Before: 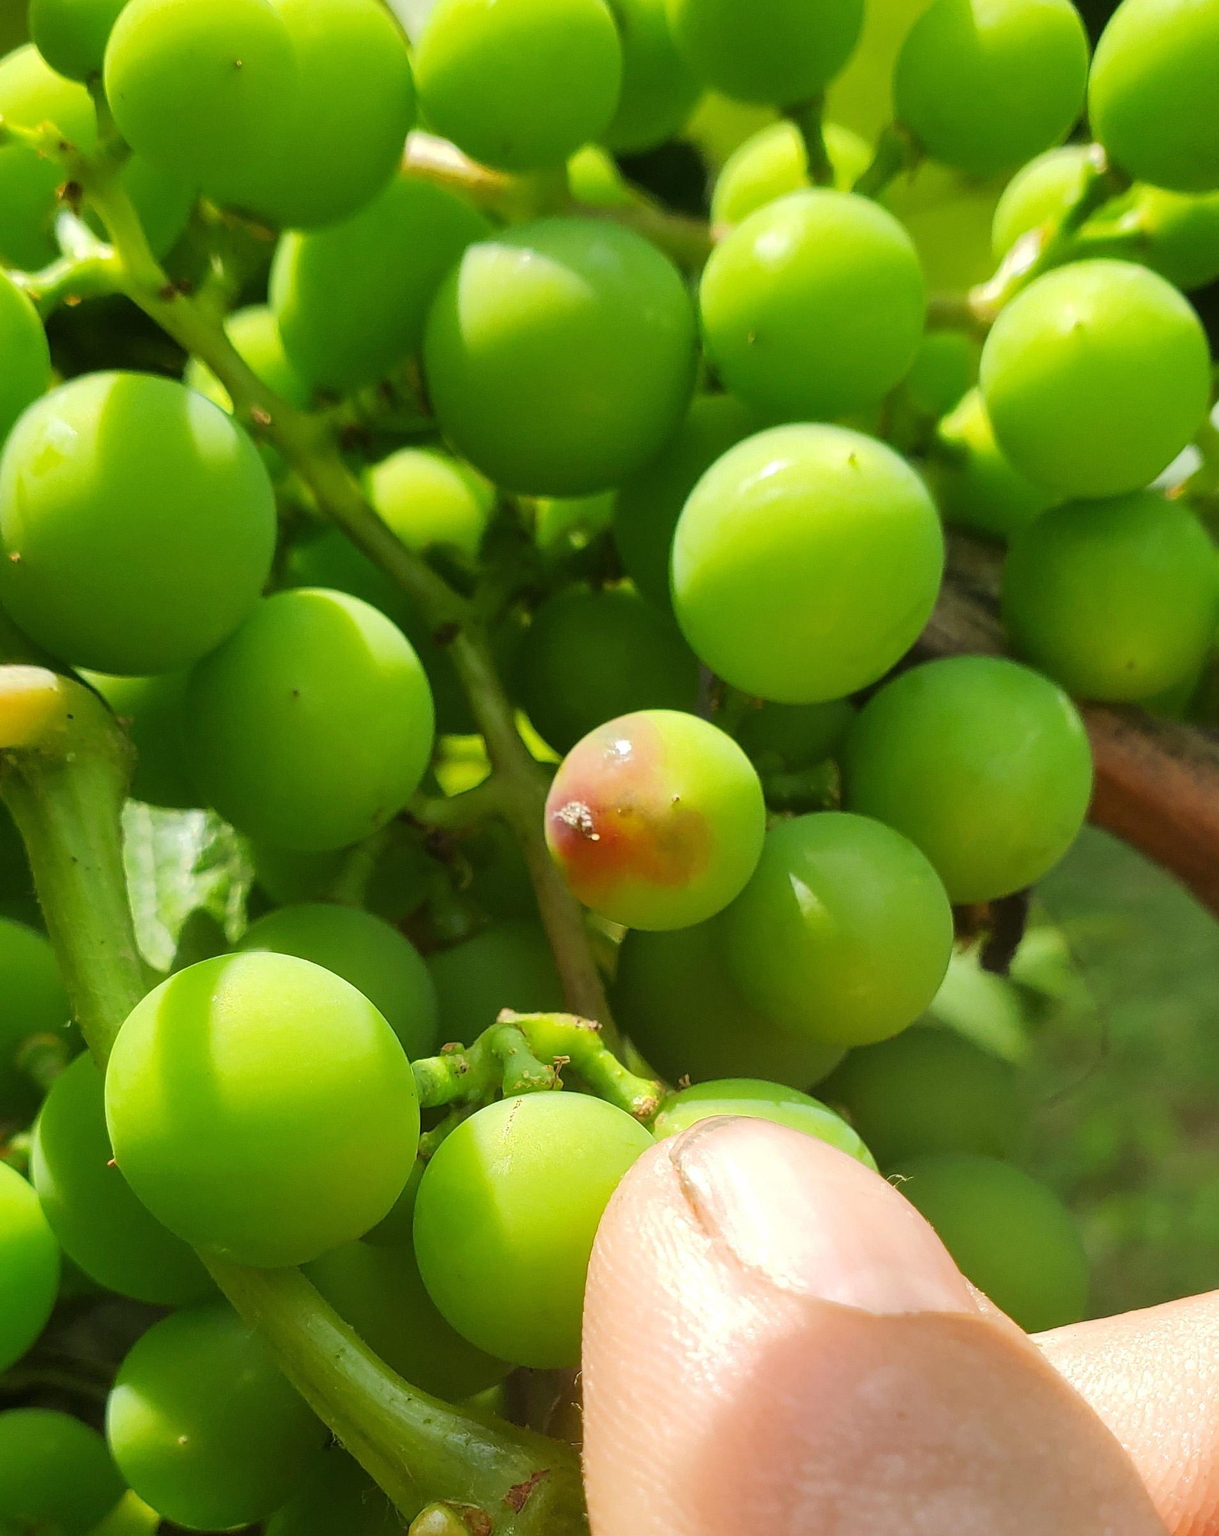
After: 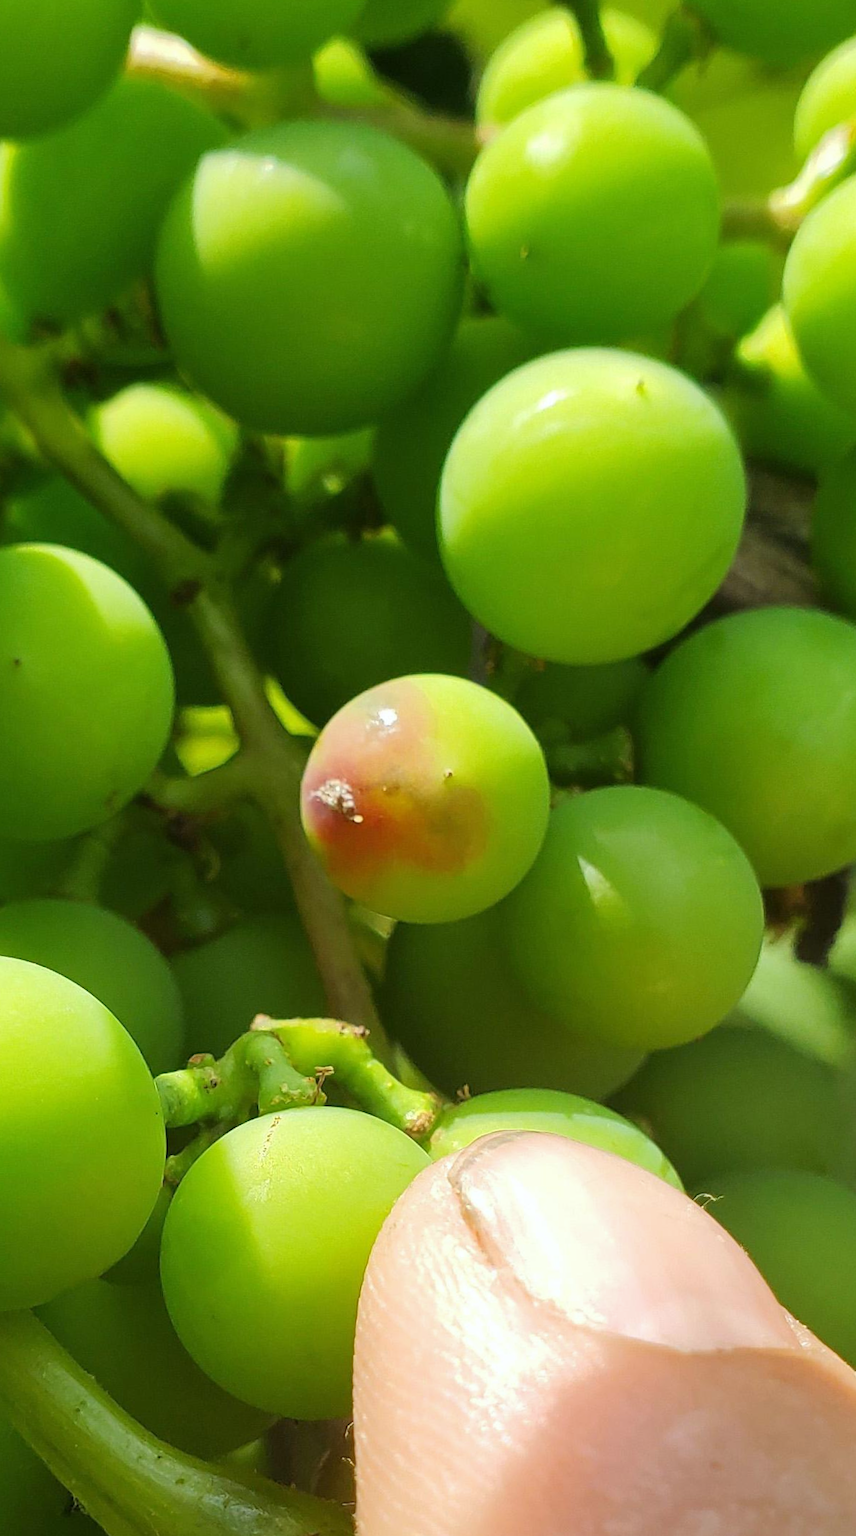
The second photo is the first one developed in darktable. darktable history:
exposure: compensate highlight preservation false
rotate and perspective: rotation -1°, crop left 0.011, crop right 0.989, crop top 0.025, crop bottom 0.975
crop and rotate: left 22.918%, top 5.629%, right 14.711%, bottom 2.247%
white balance: red 0.986, blue 1.01
